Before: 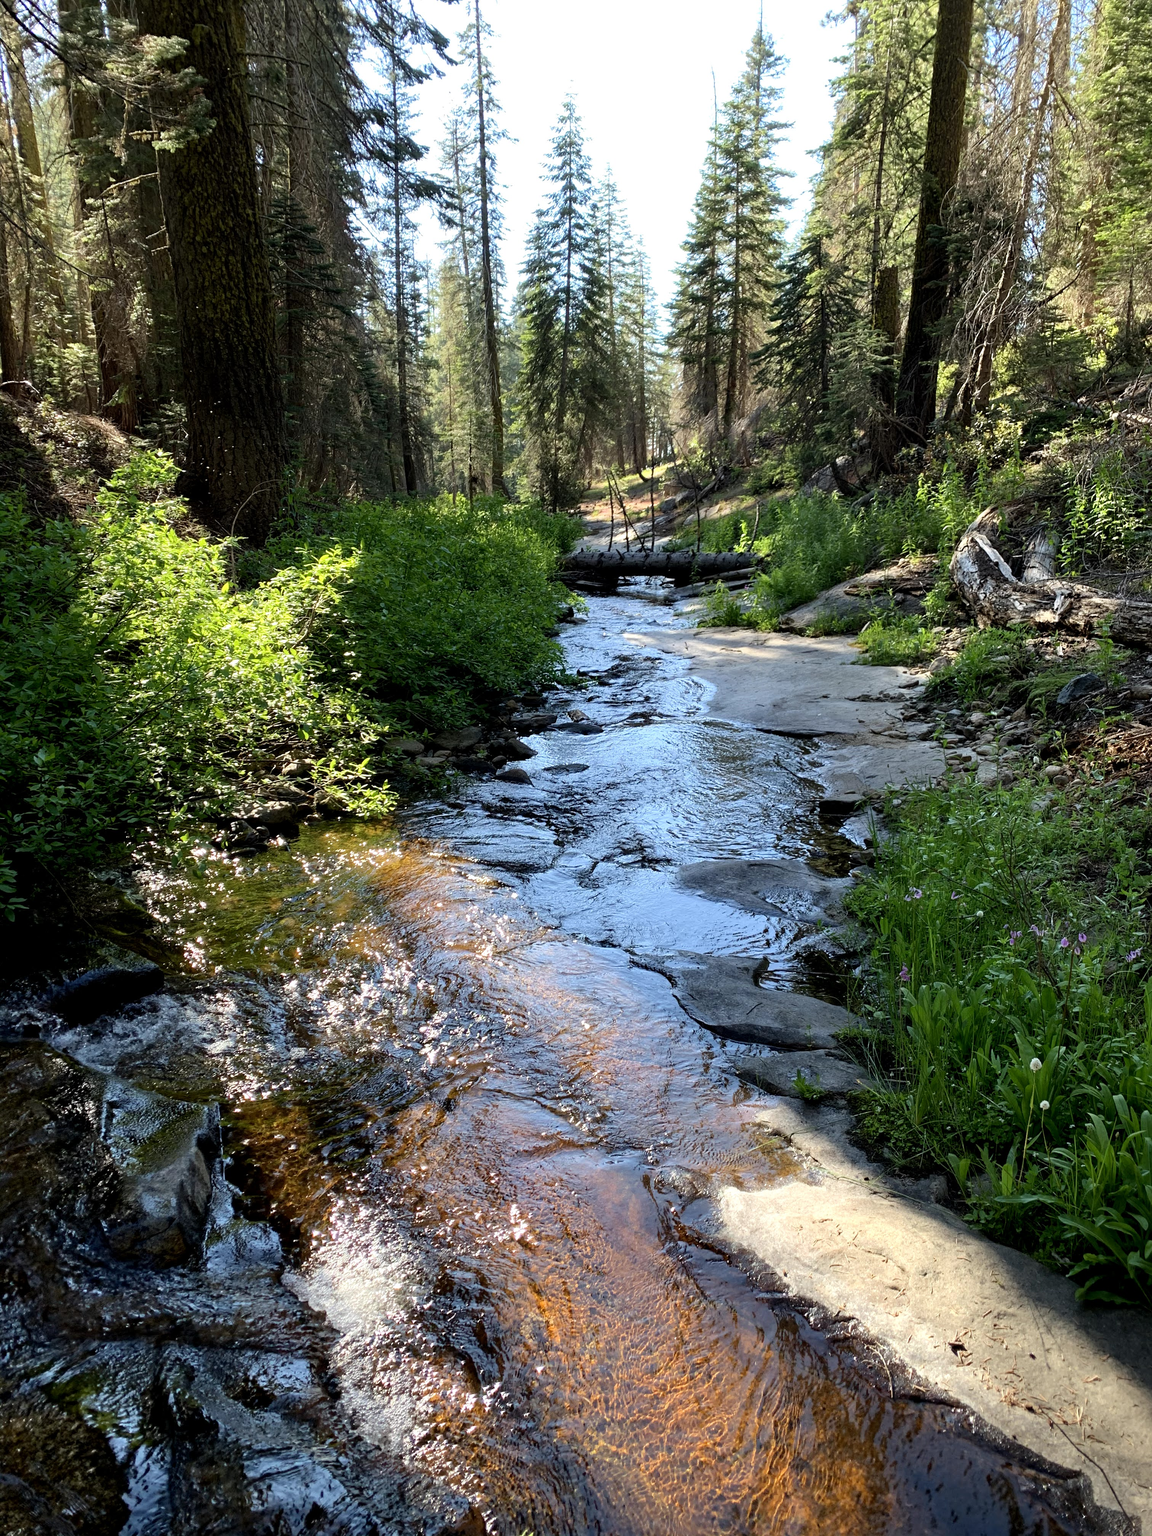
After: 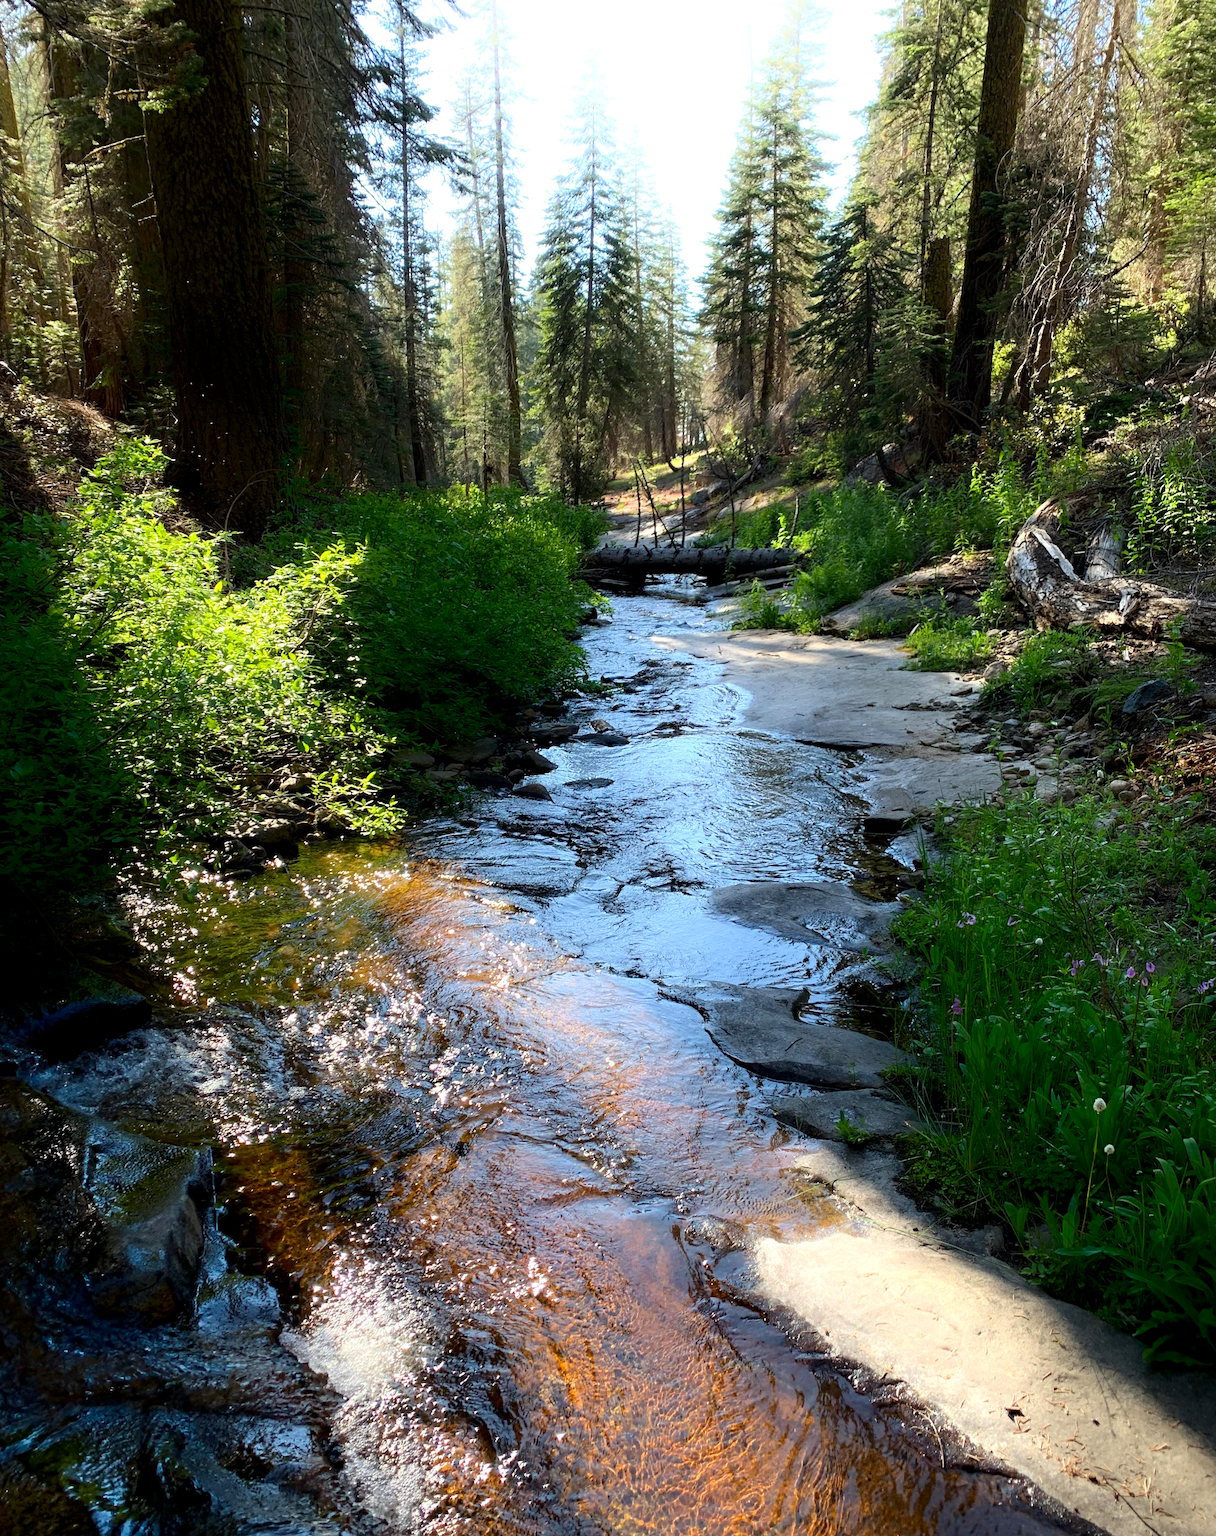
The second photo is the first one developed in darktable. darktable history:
crop: left 2.169%, top 3.161%, right 0.737%, bottom 4.872%
shadows and highlights: shadows -54.09, highlights 84.87, highlights color adjustment 52.48%, soften with gaussian
